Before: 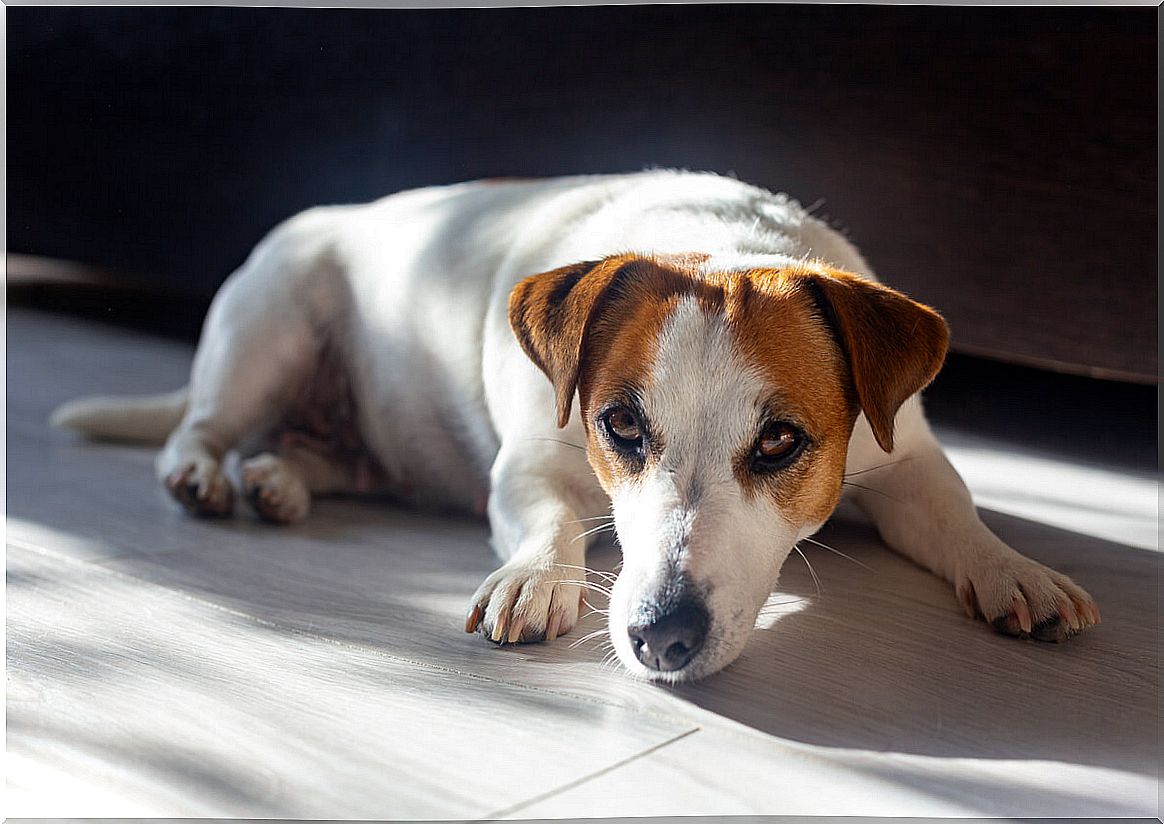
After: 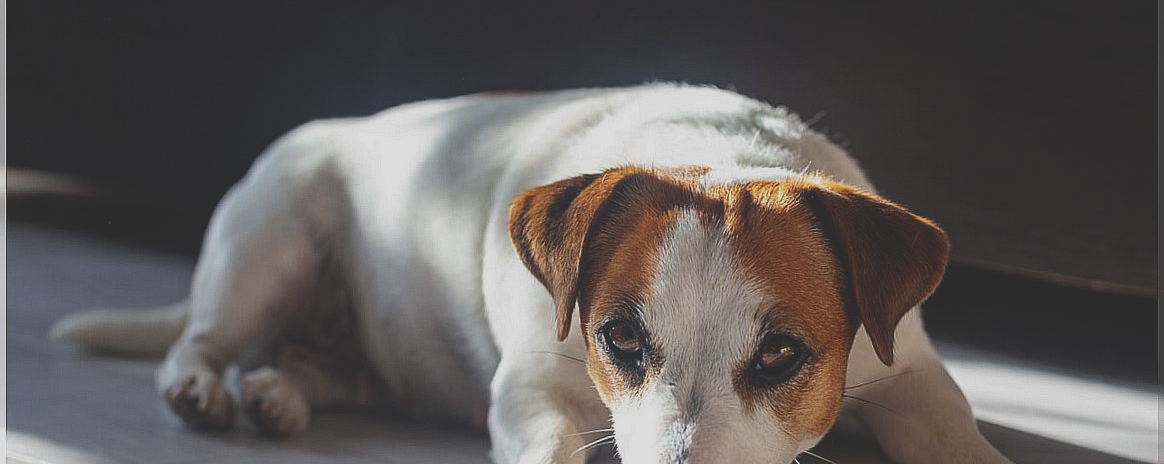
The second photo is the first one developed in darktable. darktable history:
exposure: black level correction -0.034, exposure -0.497 EV, compensate exposure bias true, compensate highlight preservation false
crop and rotate: top 10.569%, bottom 33.006%
